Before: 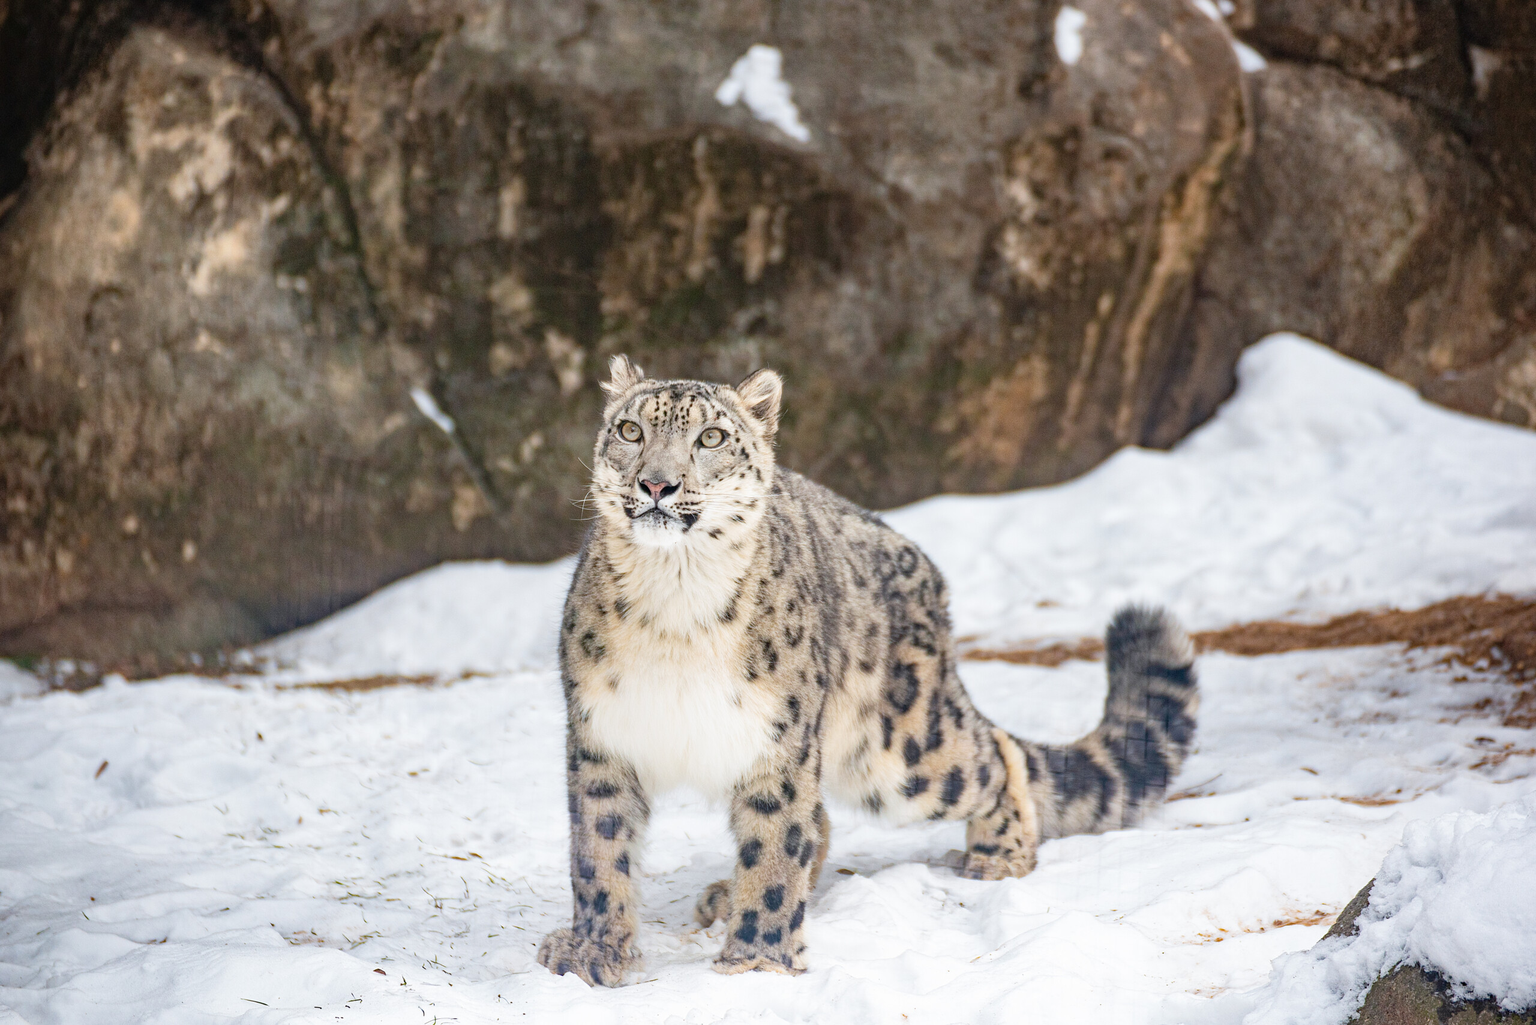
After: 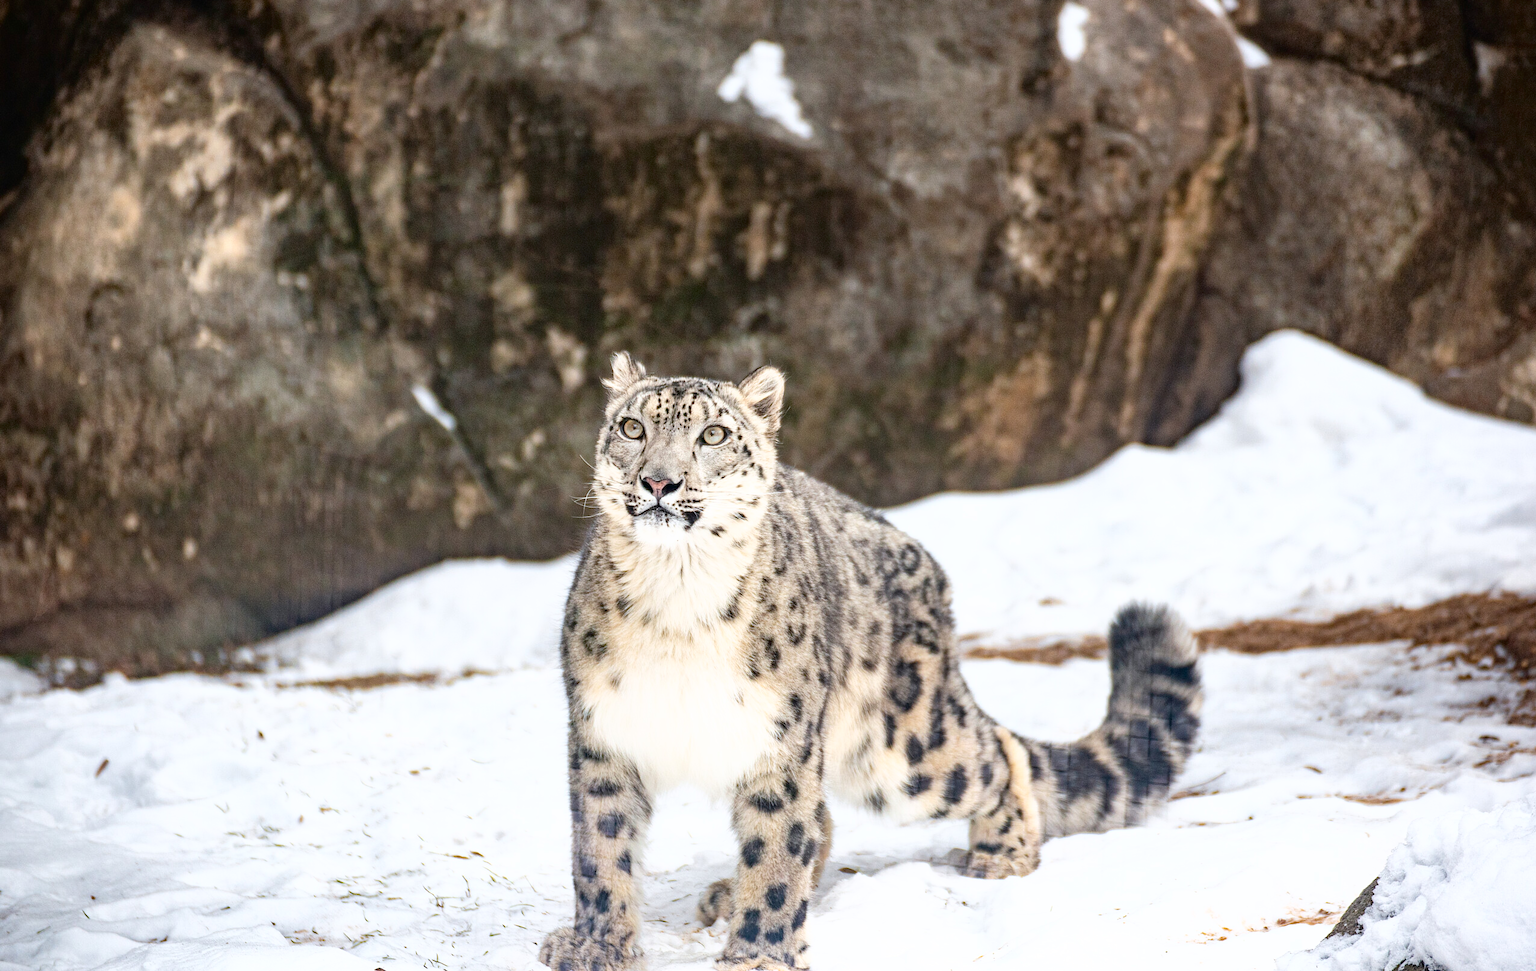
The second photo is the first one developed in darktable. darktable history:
tone curve: curves: ch0 [(0, 0) (0.003, 0.002) (0.011, 0.006) (0.025, 0.014) (0.044, 0.025) (0.069, 0.039) (0.1, 0.056) (0.136, 0.086) (0.177, 0.129) (0.224, 0.183) (0.277, 0.247) (0.335, 0.318) (0.399, 0.395) (0.468, 0.48) (0.543, 0.571) (0.623, 0.668) (0.709, 0.773) (0.801, 0.873) (0.898, 0.978) (1, 1)], color space Lab, independent channels, preserve colors none
crop: top 0.428%, right 0.256%, bottom 5.04%
